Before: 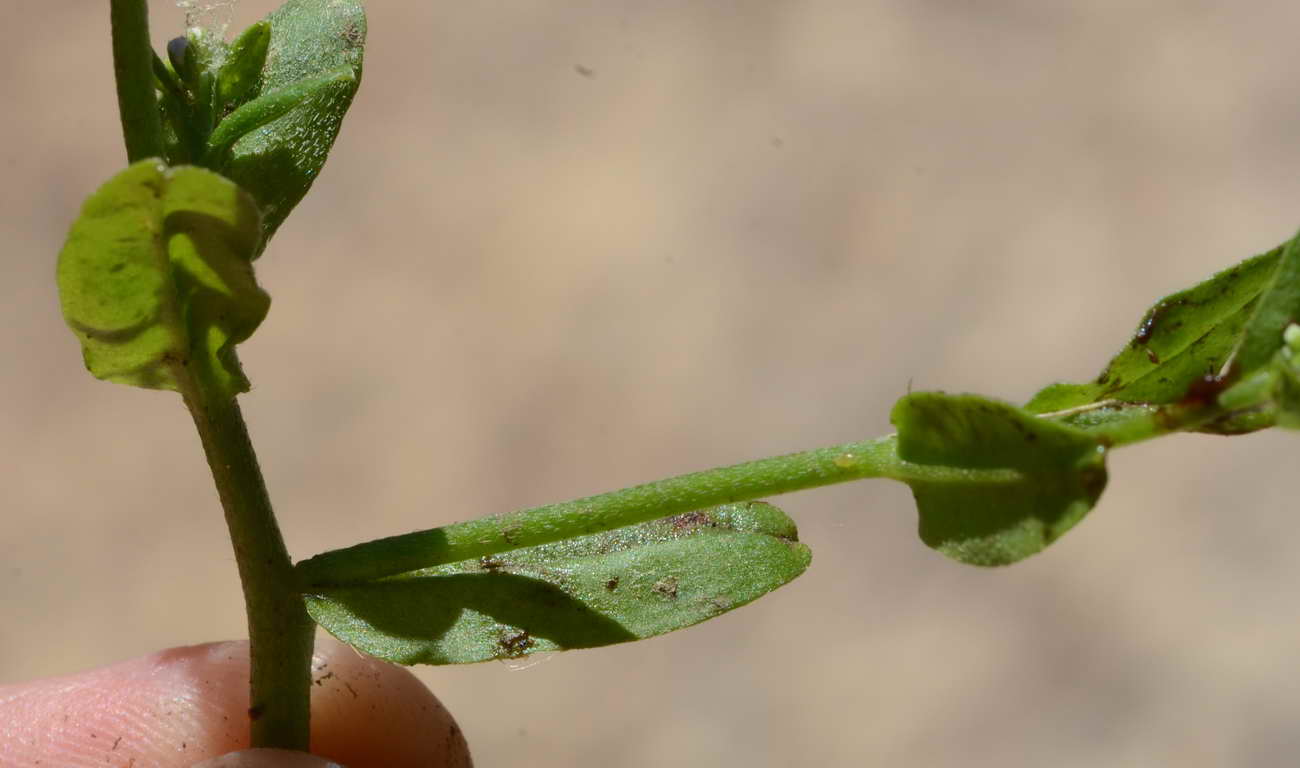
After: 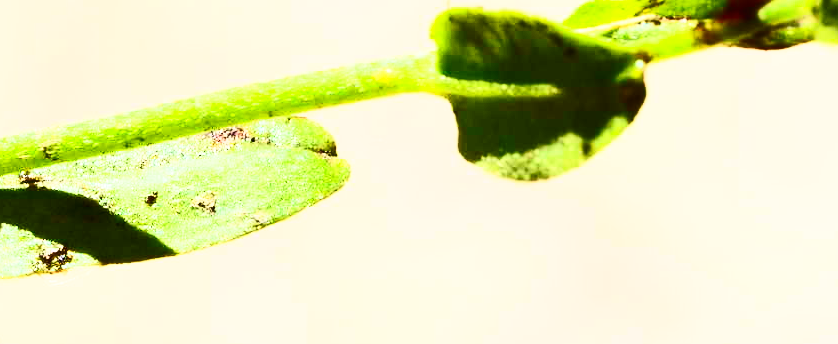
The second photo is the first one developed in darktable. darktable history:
crop and rotate: left 35.509%, top 50.238%, bottom 4.934%
contrast brightness saturation: contrast 0.62, brightness 0.34, saturation 0.14
base curve: curves: ch0 [(0, 0) (0.007, 0.004) (0.027, 0.03) (0.046, 0.07) (0.207, 0.54) (0.442, 0.872) (0.673, 0.972) (1, 1)], preserve colors none
